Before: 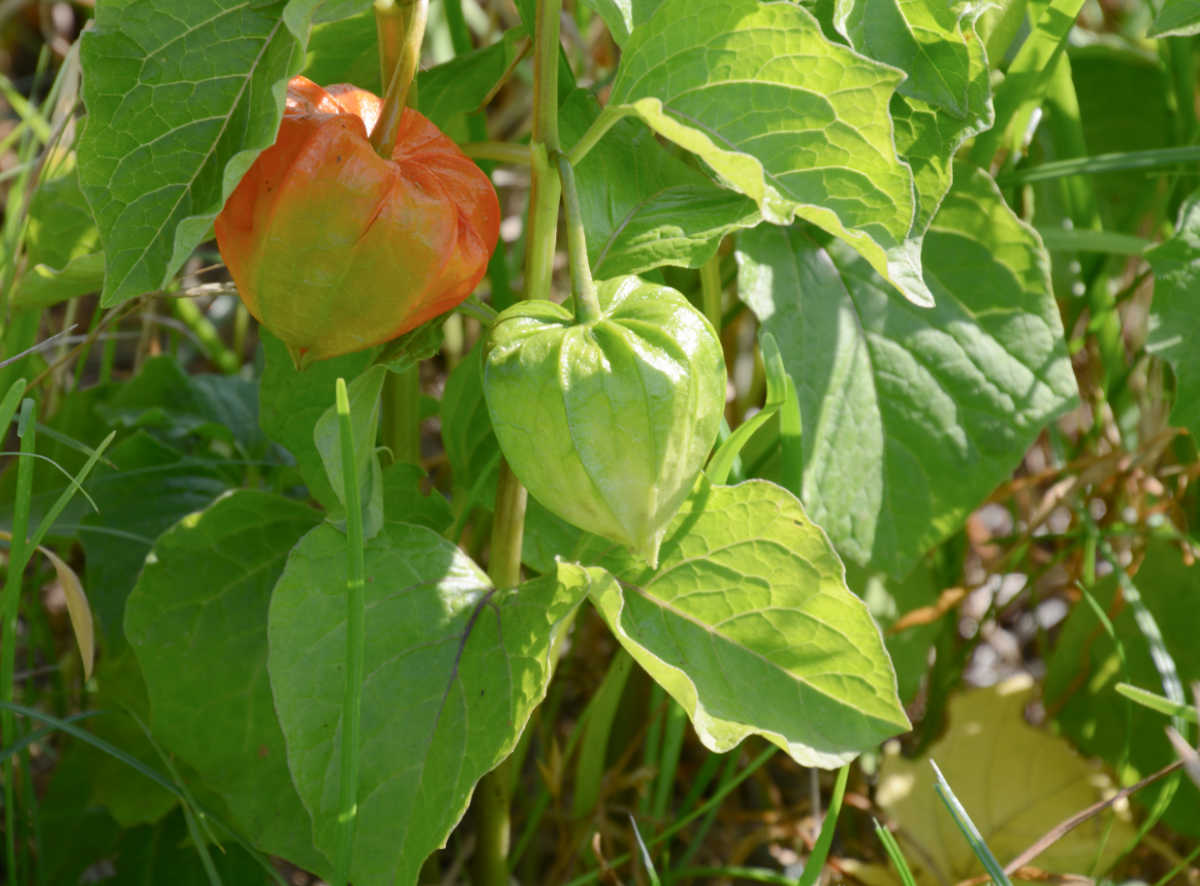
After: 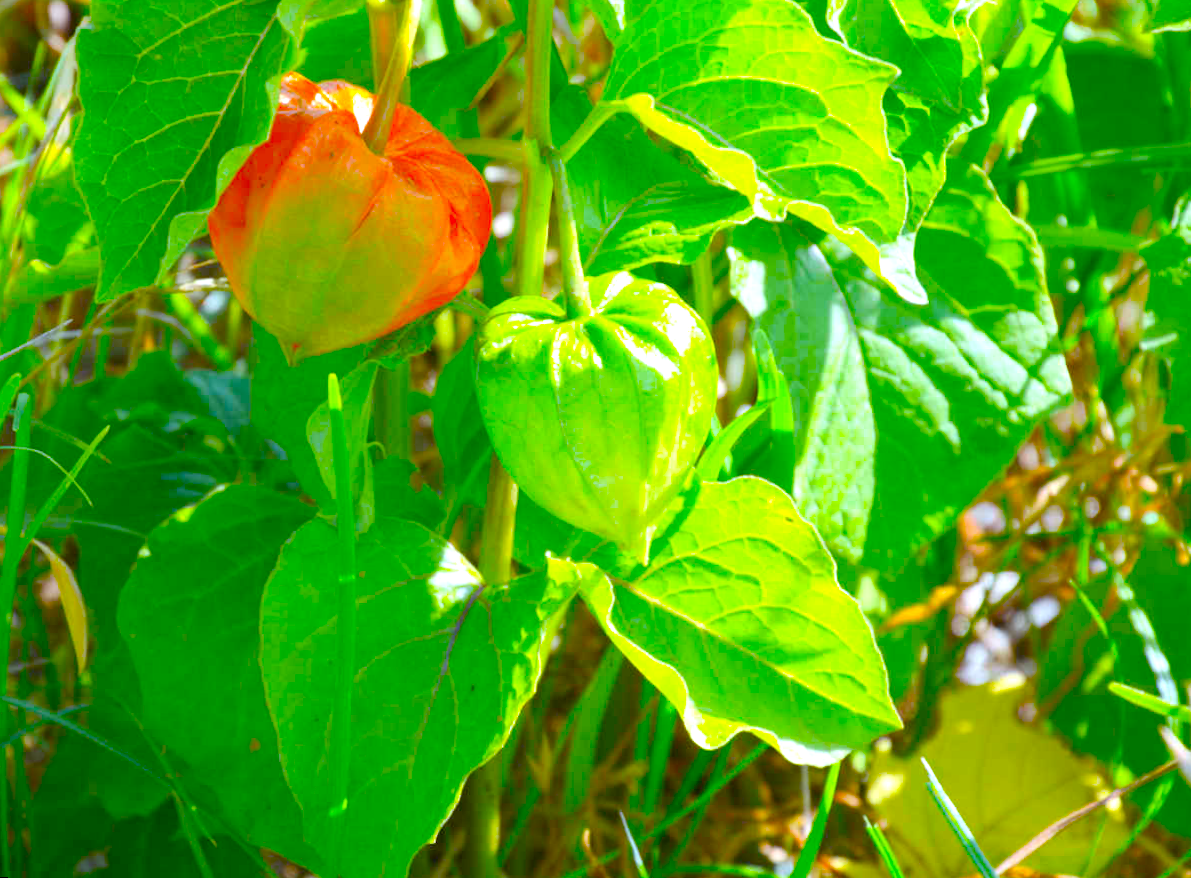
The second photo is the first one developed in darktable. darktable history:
white balance: red 0.924, blue 1.095
color balance: input saturation 134.34%, contrast -10.04%, contrast fulcrum 19.67%, output saturation 133.51%
exposure: exposure 1 EV, compensate highlight preservation false
rotate and perspective: rotation 0.192°, lens shift (horizontal) -0.015, crop left 0.005, crop right 0.996, crop top 0.006, crop bottom 0.99
